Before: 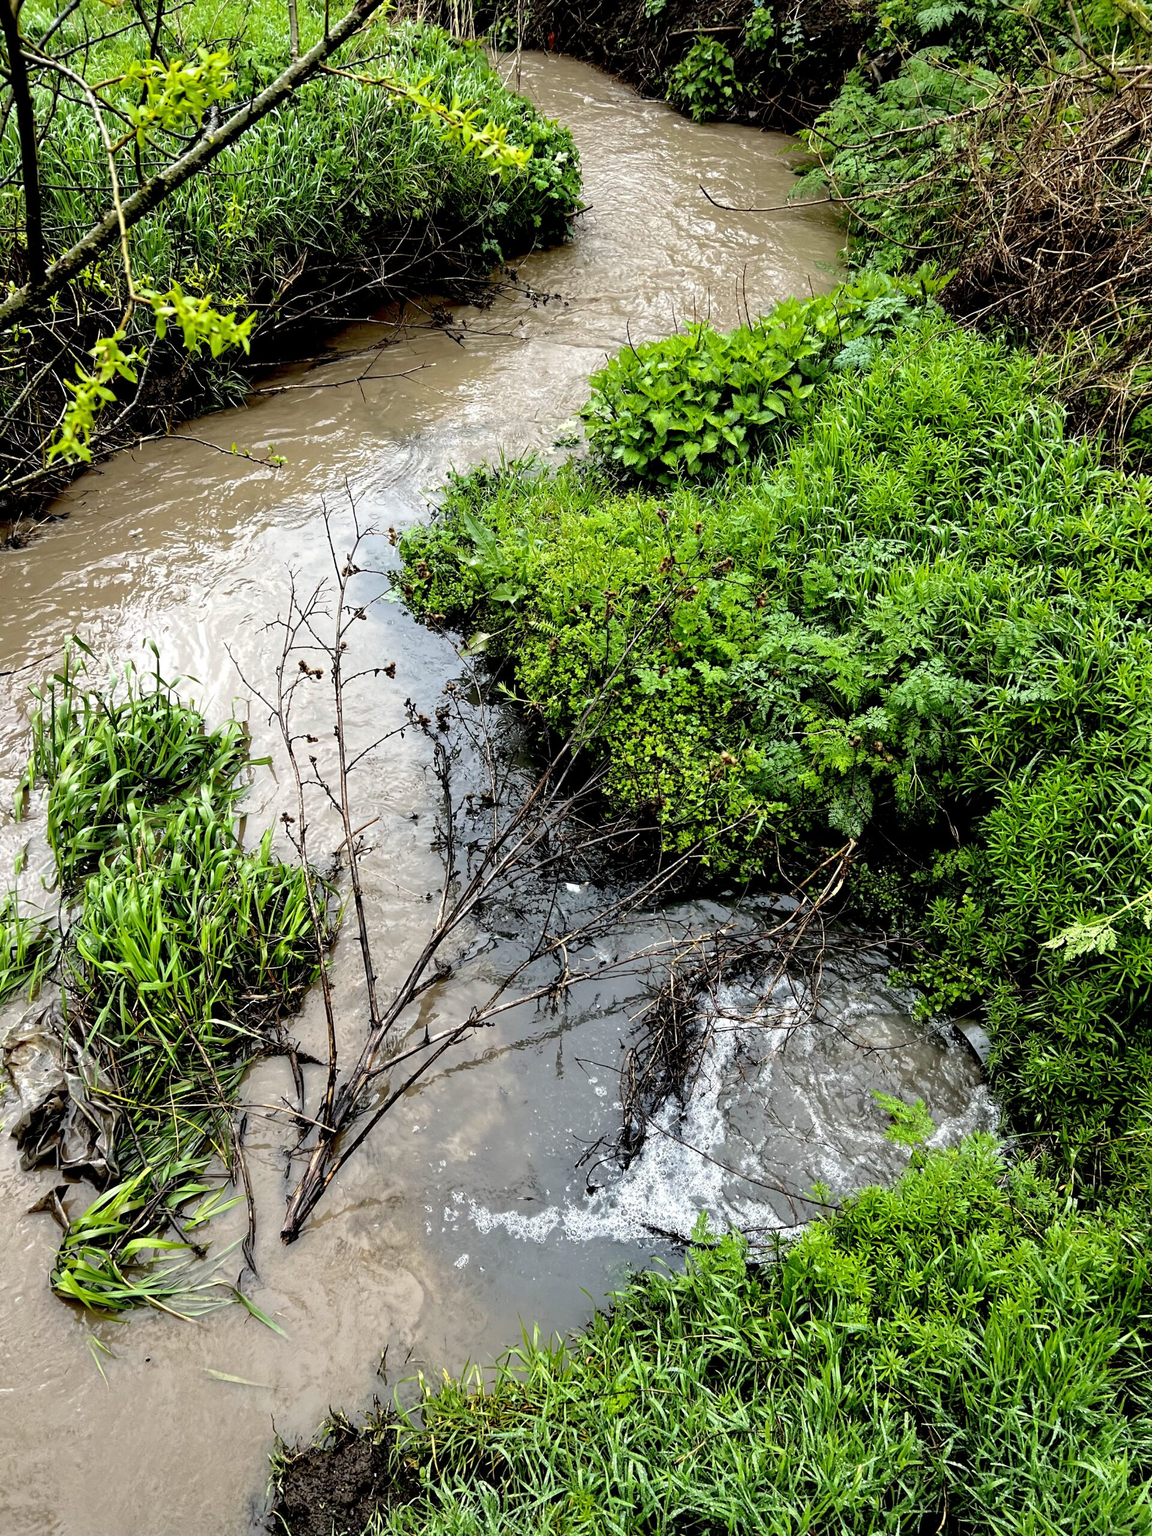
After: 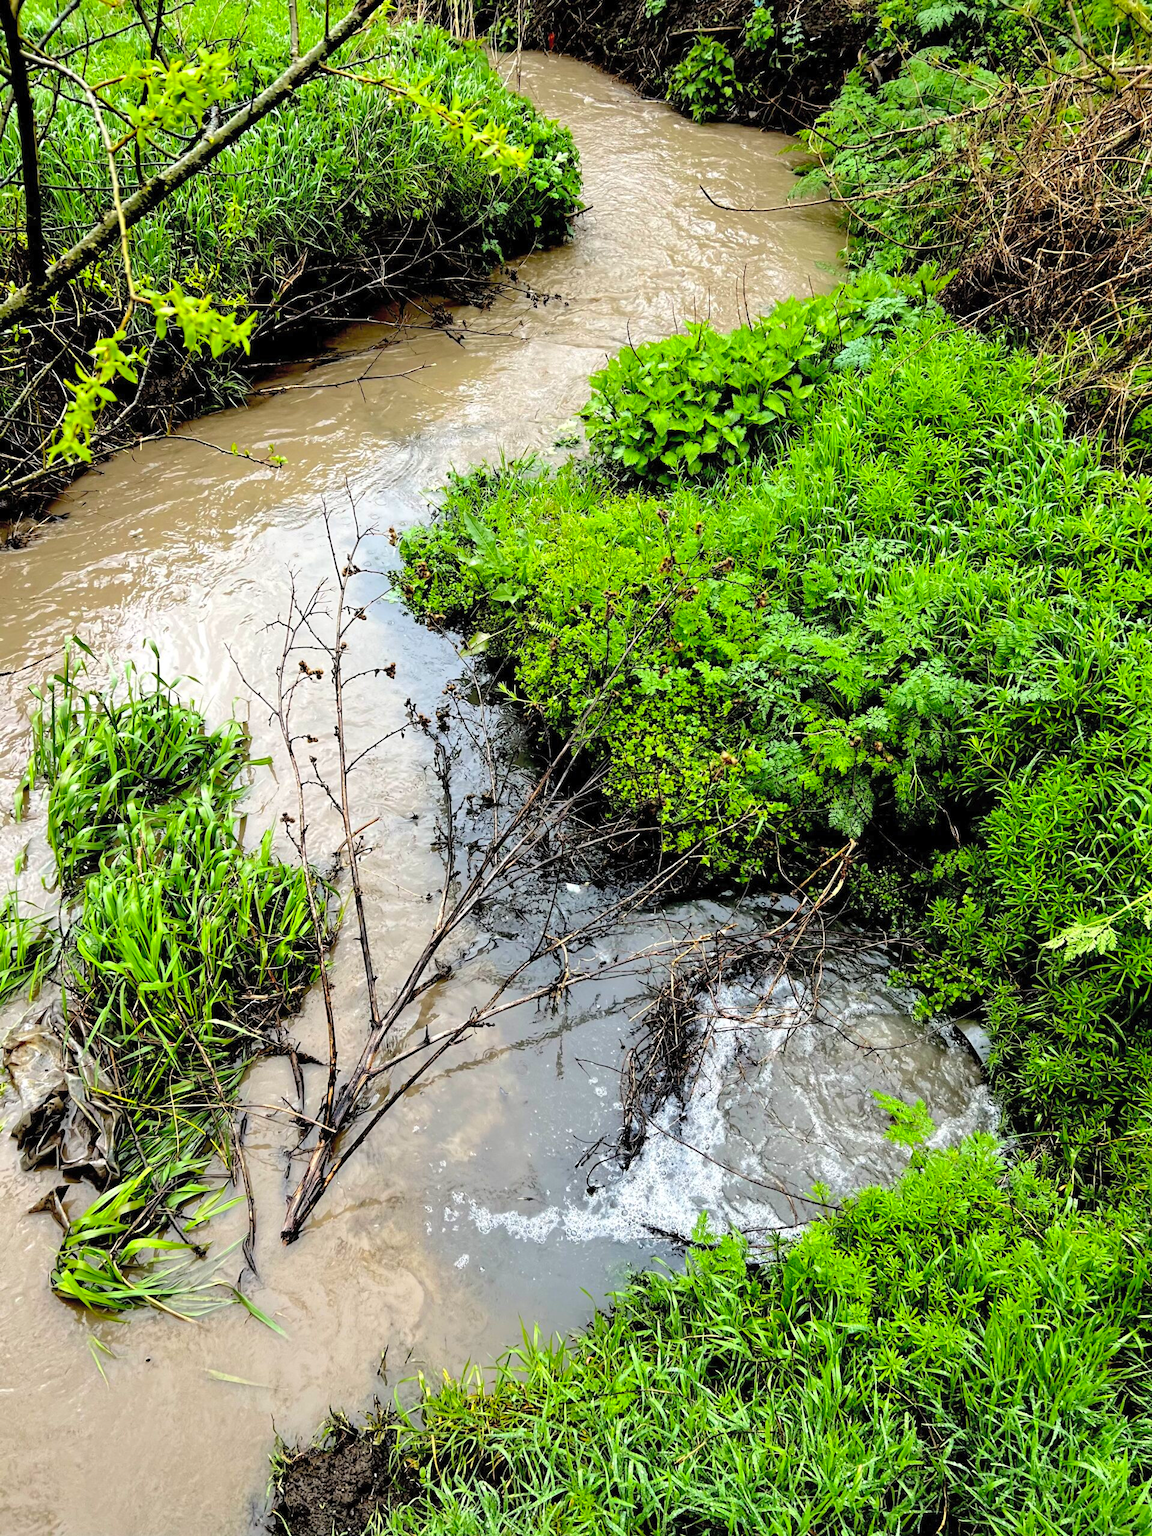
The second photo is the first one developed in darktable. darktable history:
contrast brightness saturation: contrast 0.065, brightness 0.174, saturation 0.404
